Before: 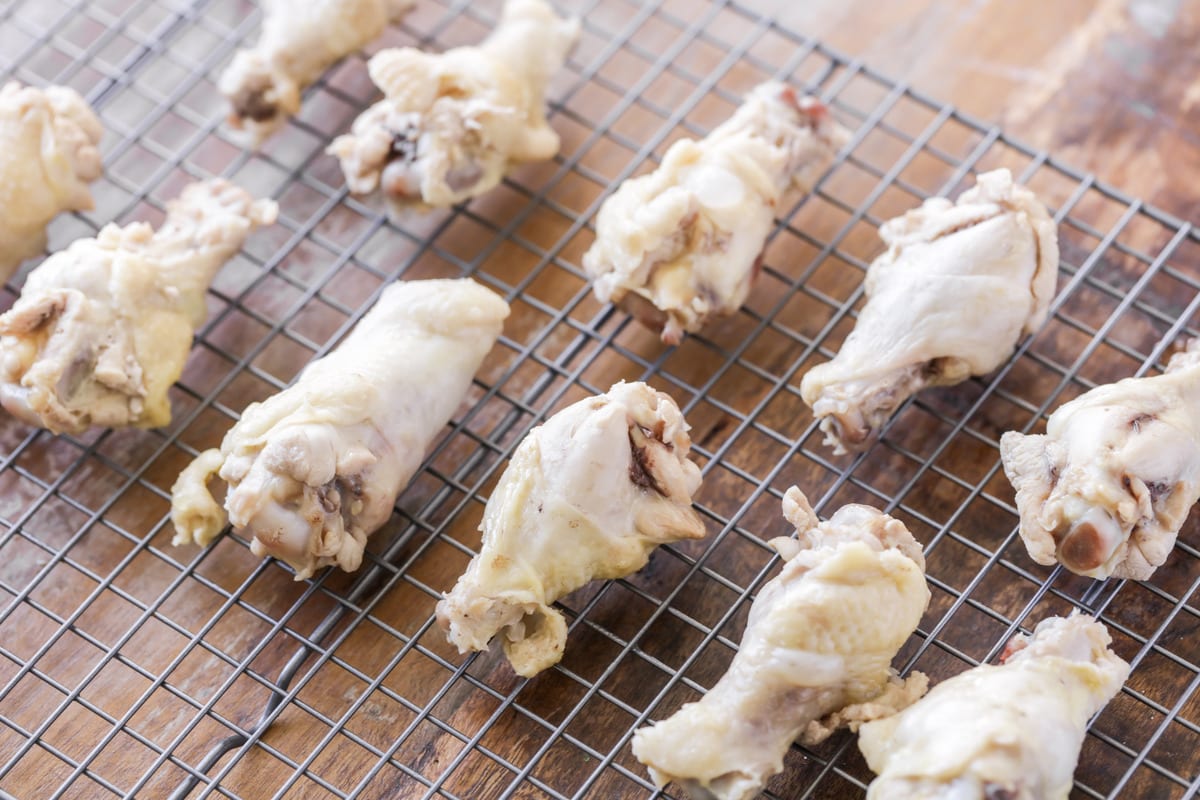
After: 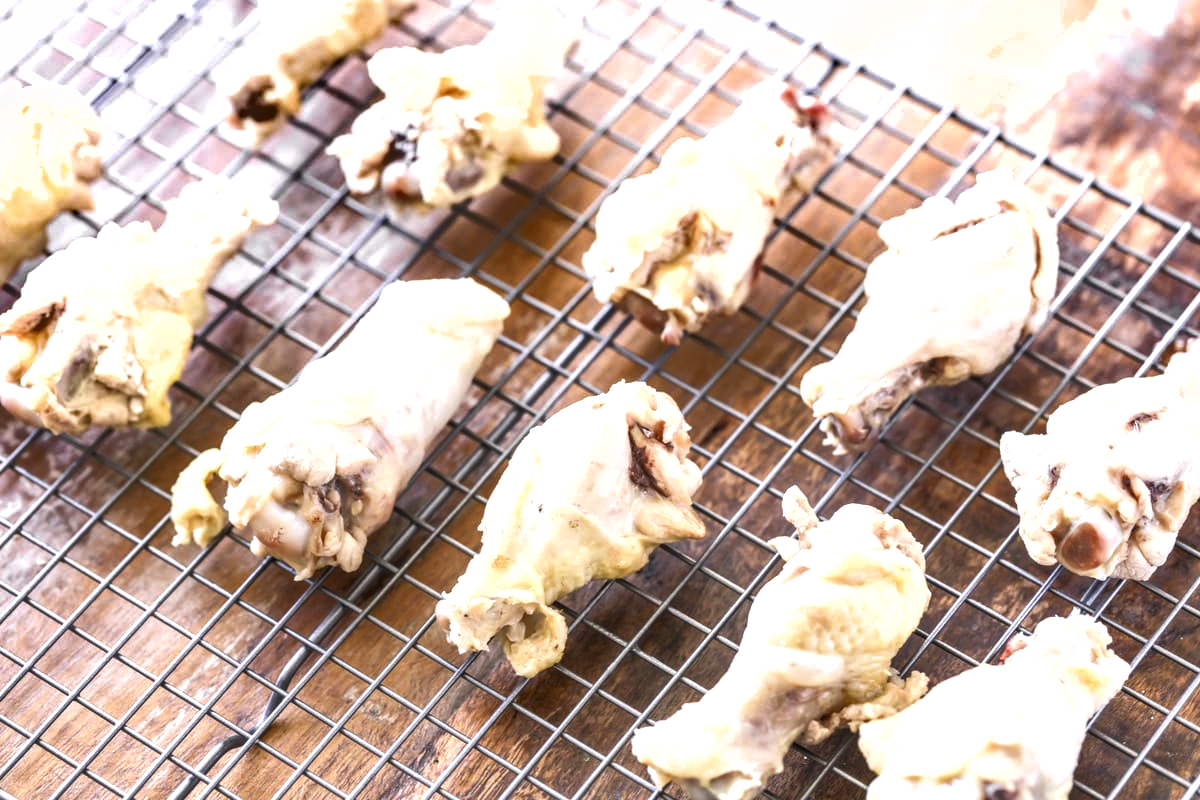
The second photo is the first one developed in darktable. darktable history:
exposure: black level correction 0, exposure 0.9 EV, compensate exposure bias true, compensate highlight preservation false
local contrast: on, module defaults
shadows and highlights: low approximation 0.01, soften with gaussian
